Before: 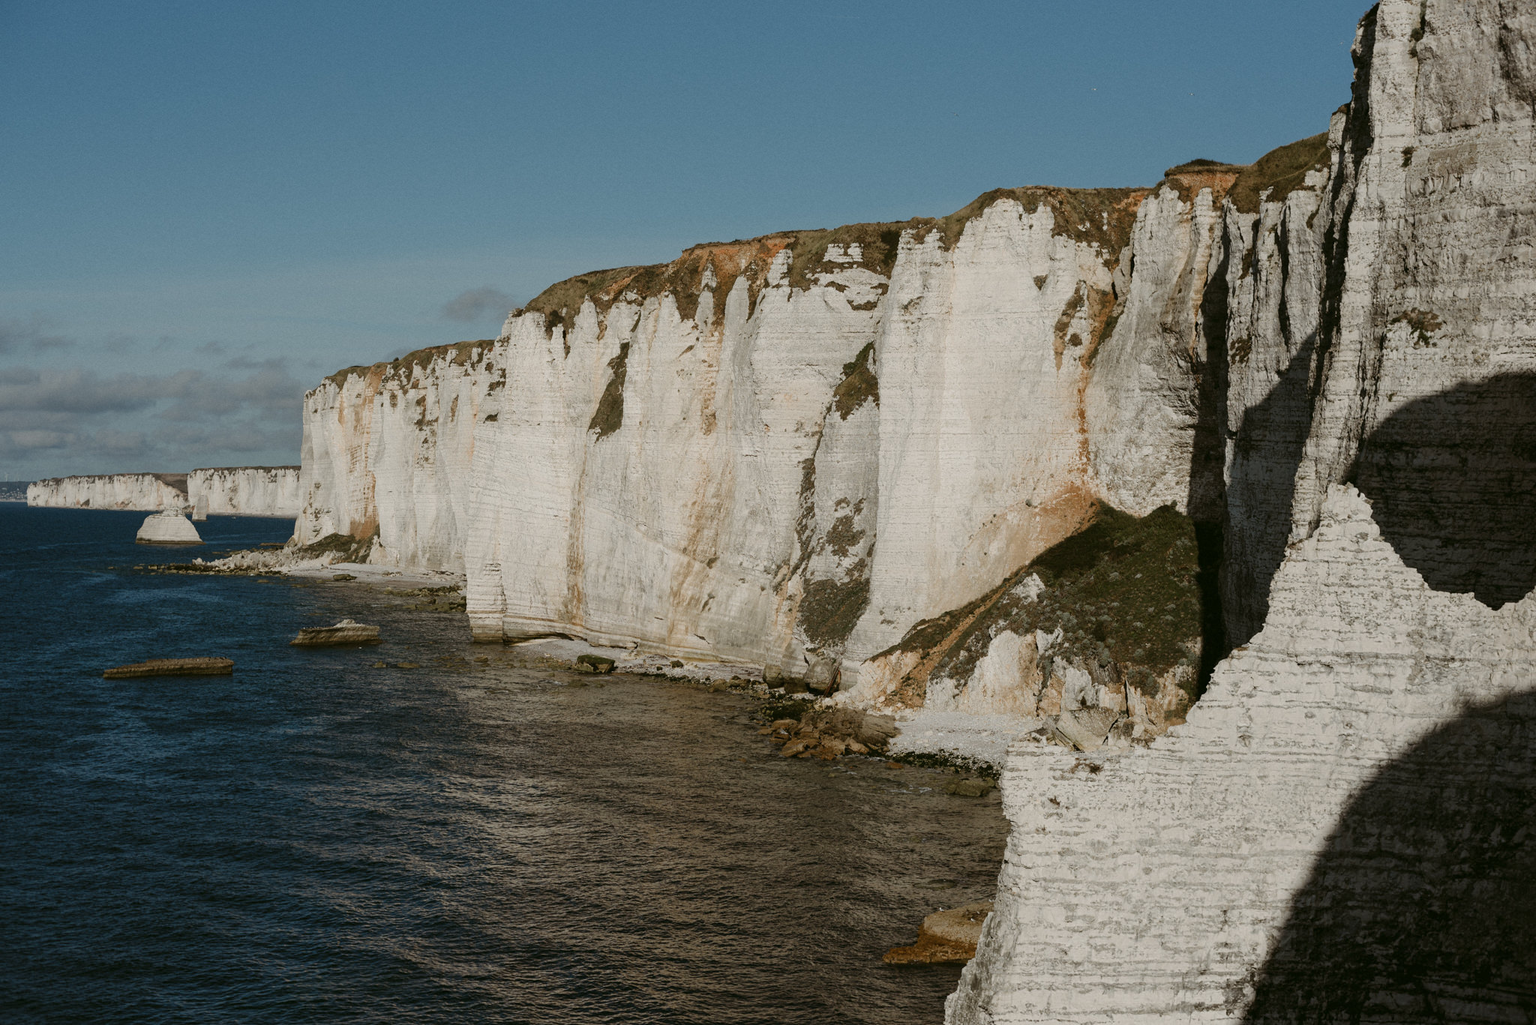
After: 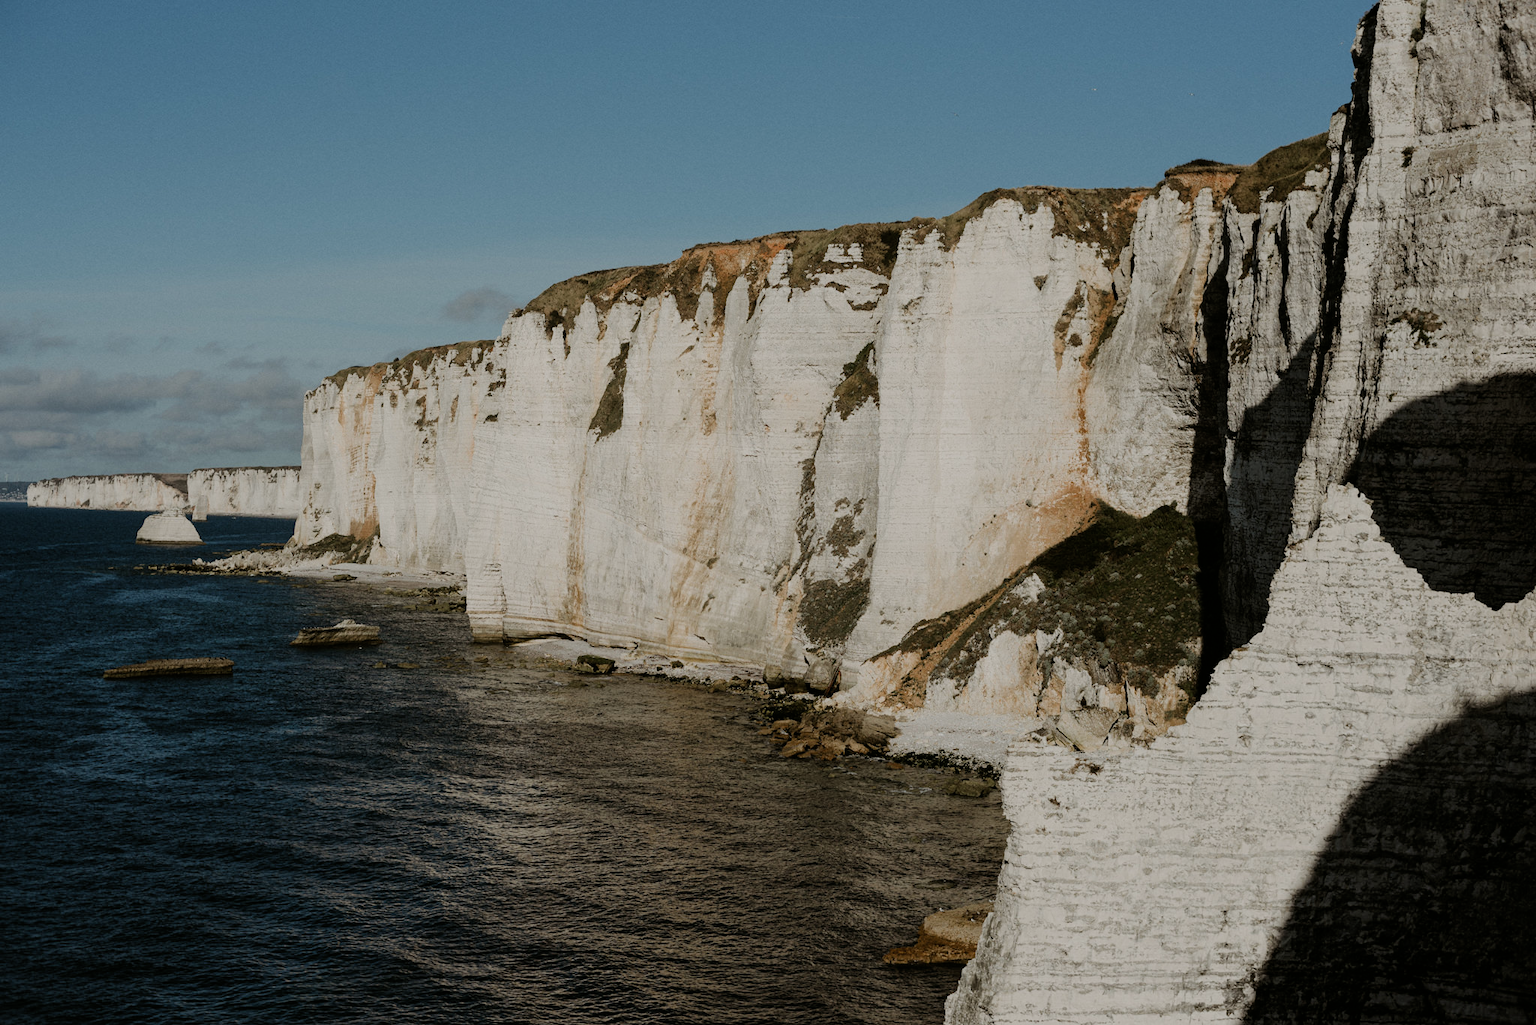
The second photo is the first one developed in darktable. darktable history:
filmic rgb: black relative exposure -7.65 EV, white relative exposure 4.56 EV, hardness 3.61, contrast 1.053
